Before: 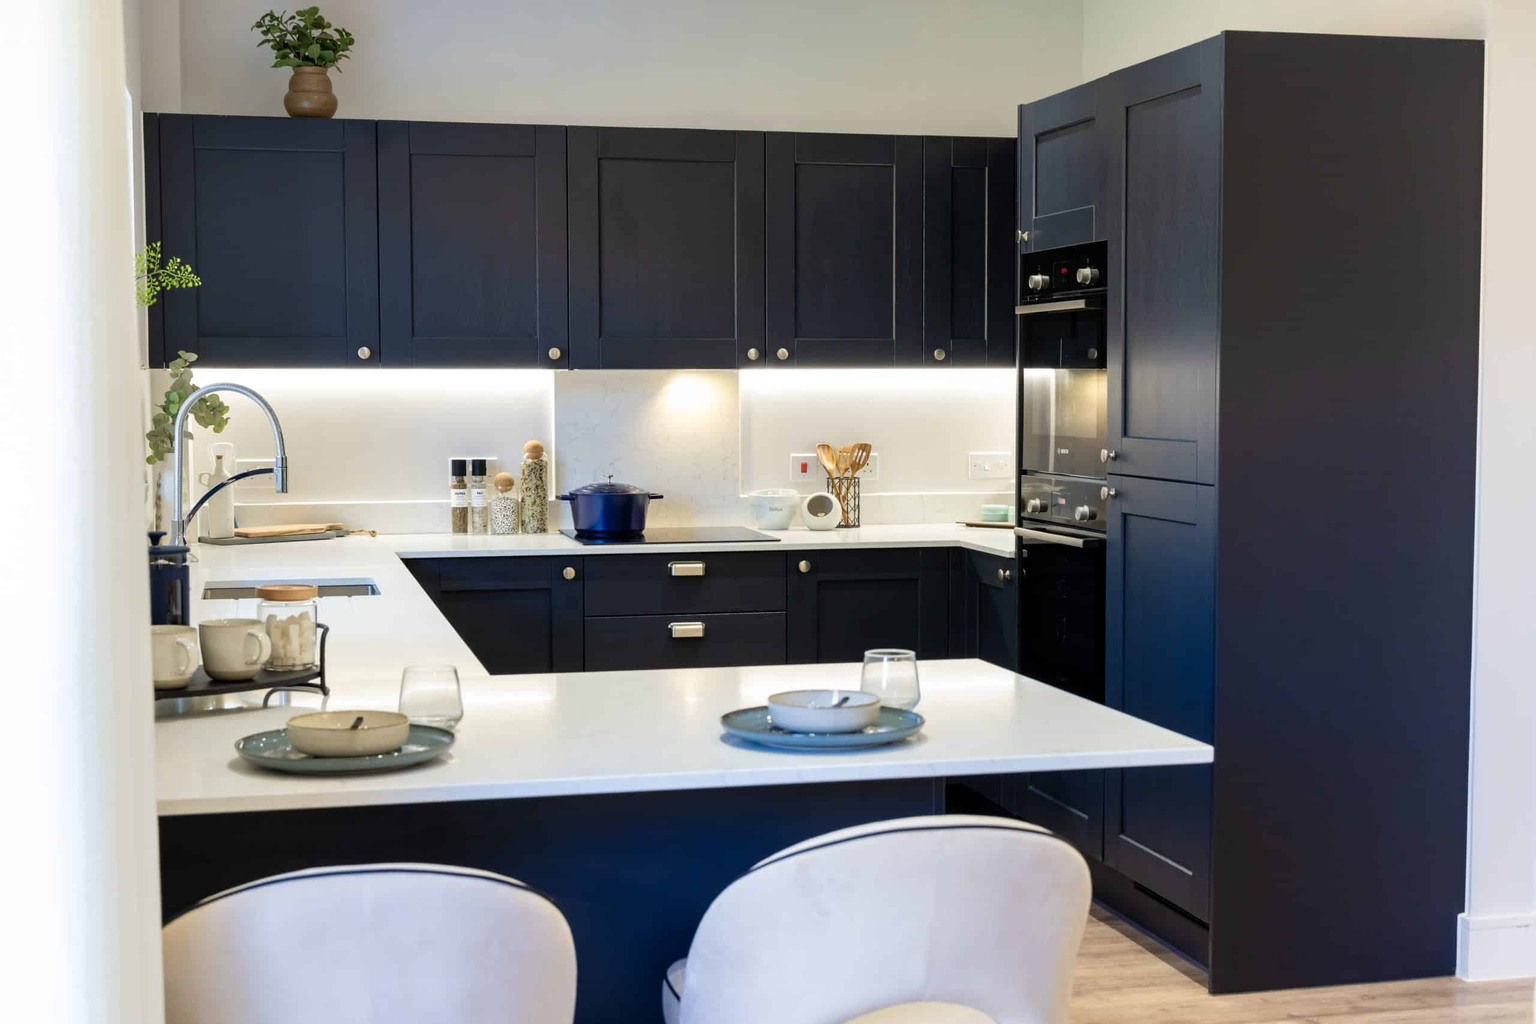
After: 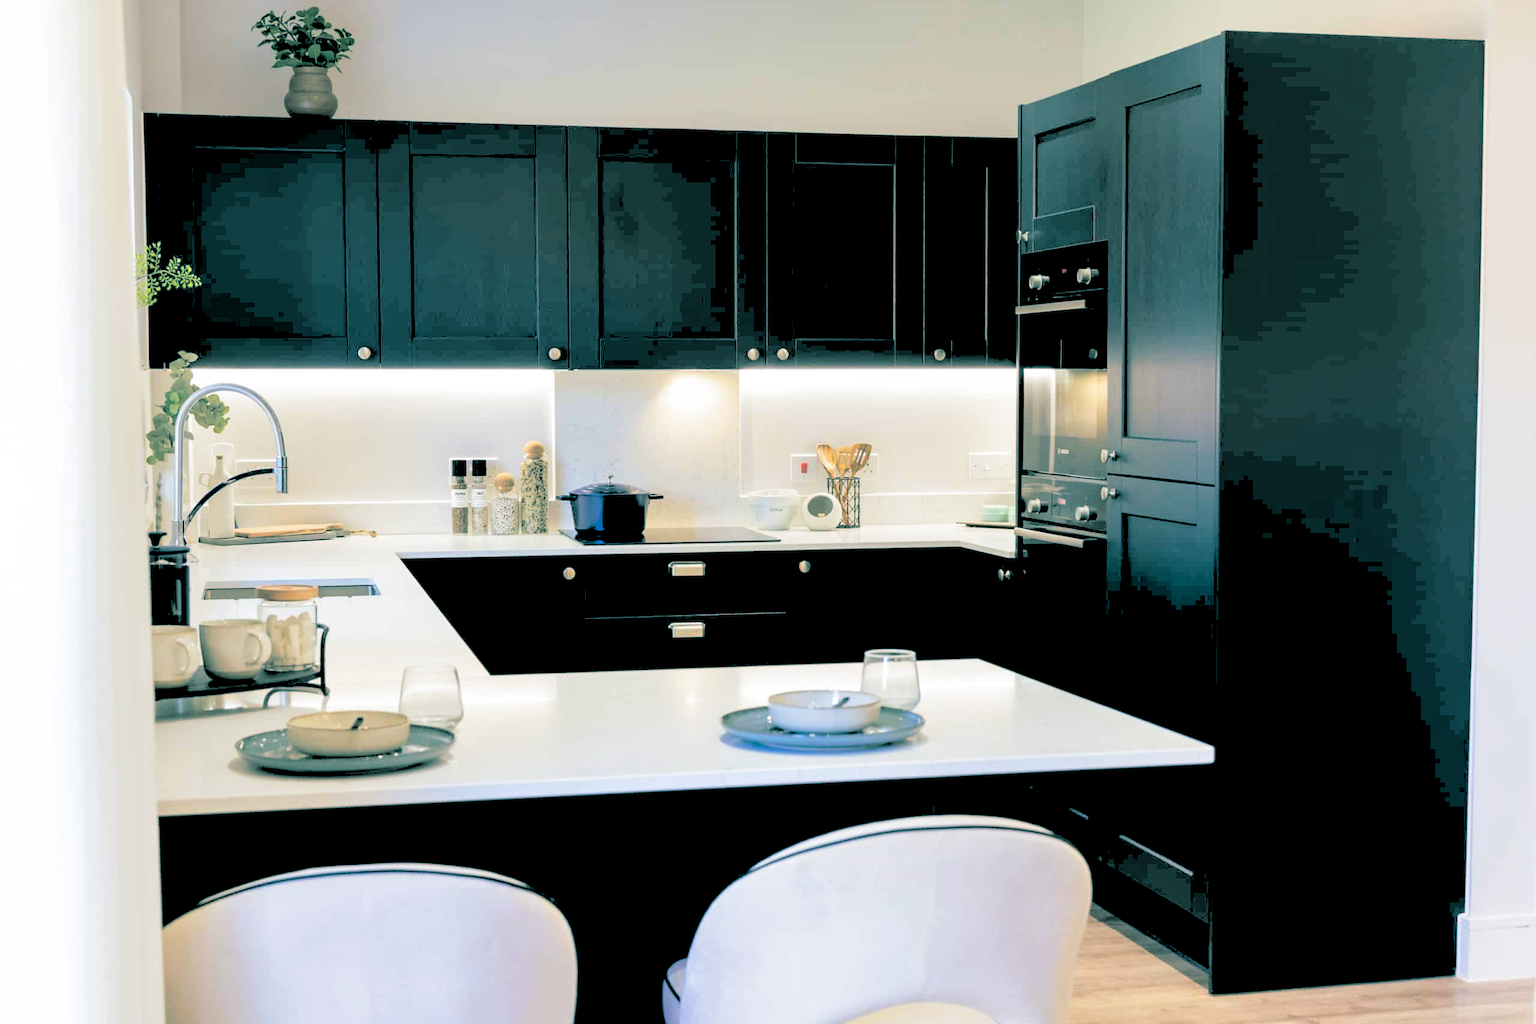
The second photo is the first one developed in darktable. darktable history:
rgb levels: levels [[0.027, 0.429, 0.996], [0, 0.5, 1], [0, 0.5, 1]]
split-toning: shadows › hue 183.6°, shadows › saturation 0.52, highlights › hue 0°, highlights › saturation 0
